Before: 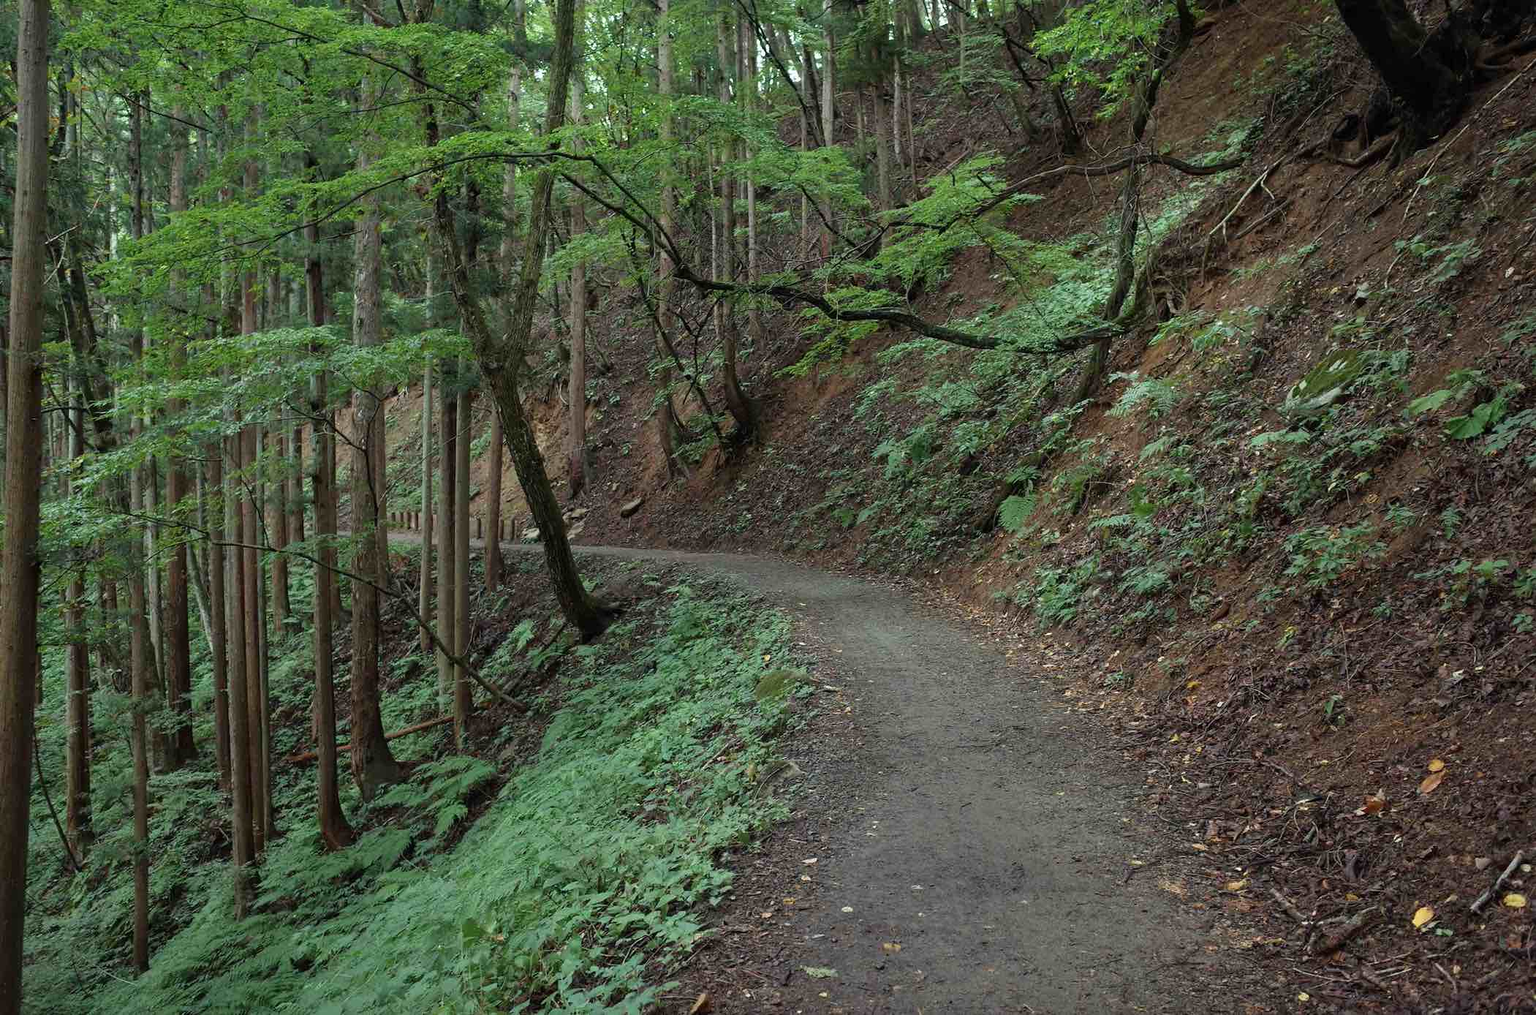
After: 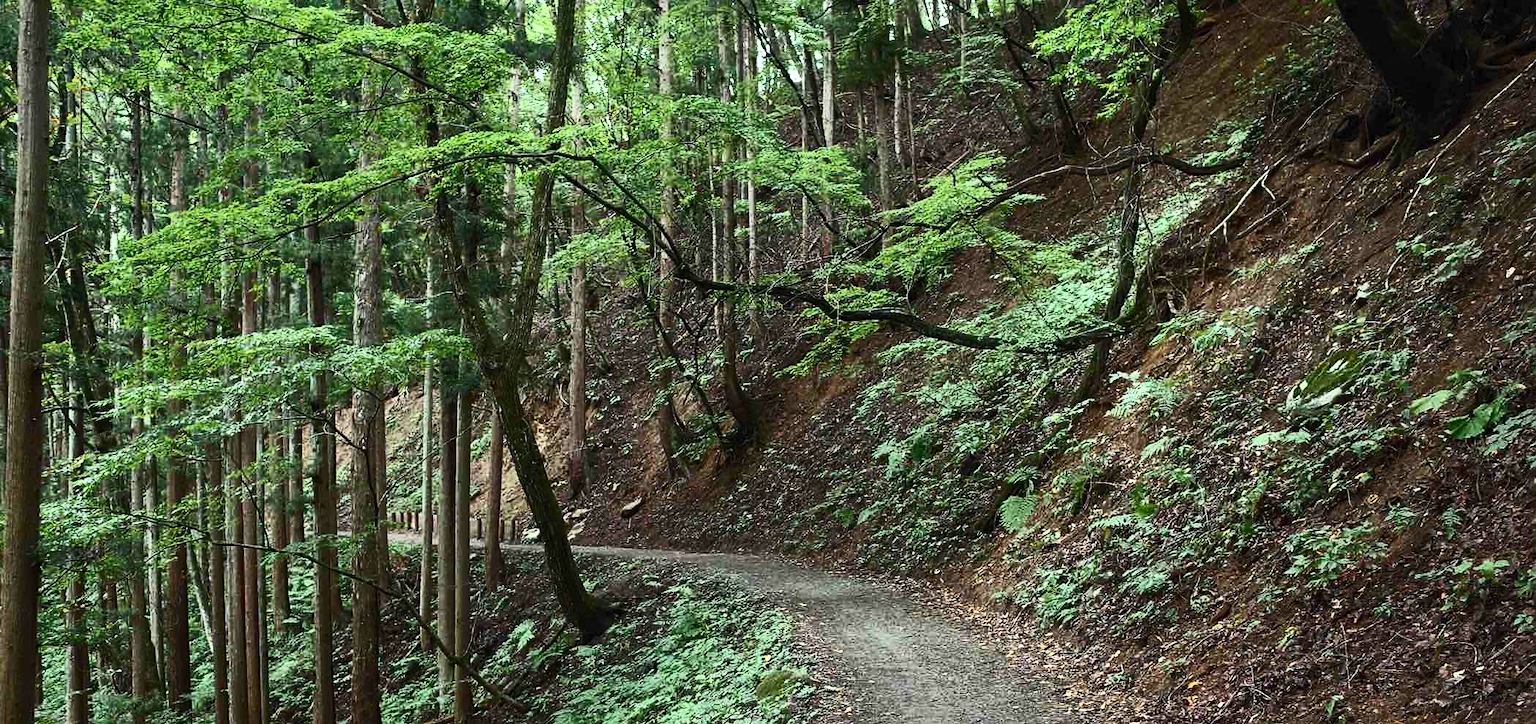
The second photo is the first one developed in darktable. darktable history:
contrast brightness saturation: contrast 0.62, brightness 0.34, saturation 0.14
white balance: emerald 1
crop: bottom 28.576%
sharpen: amount 0.2
